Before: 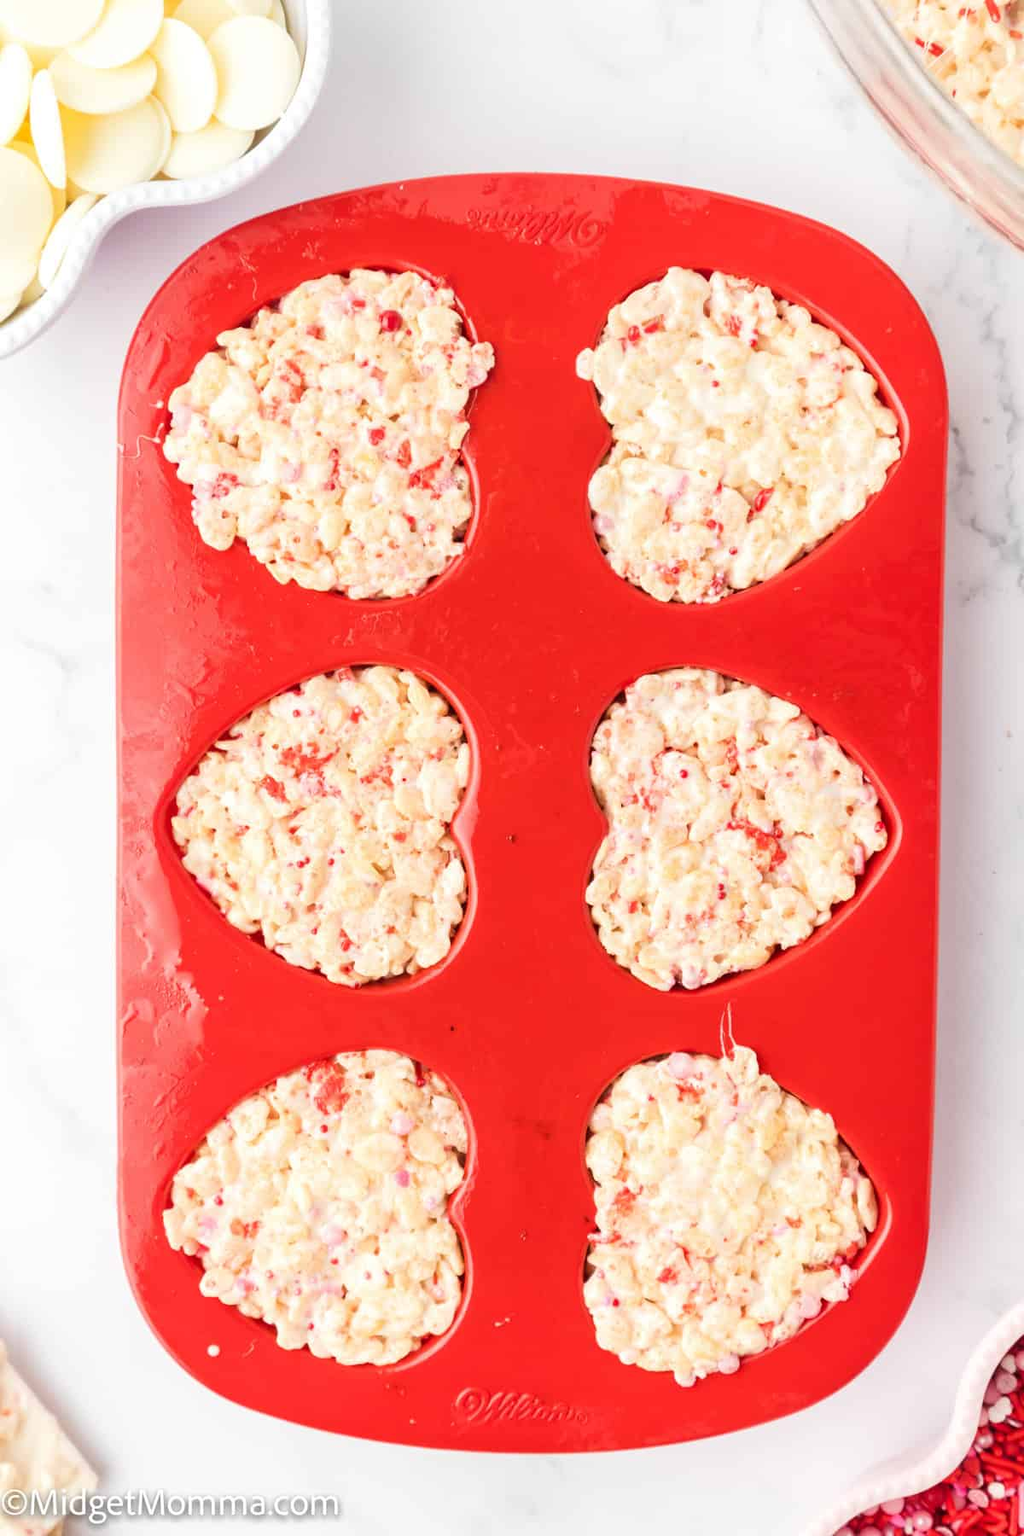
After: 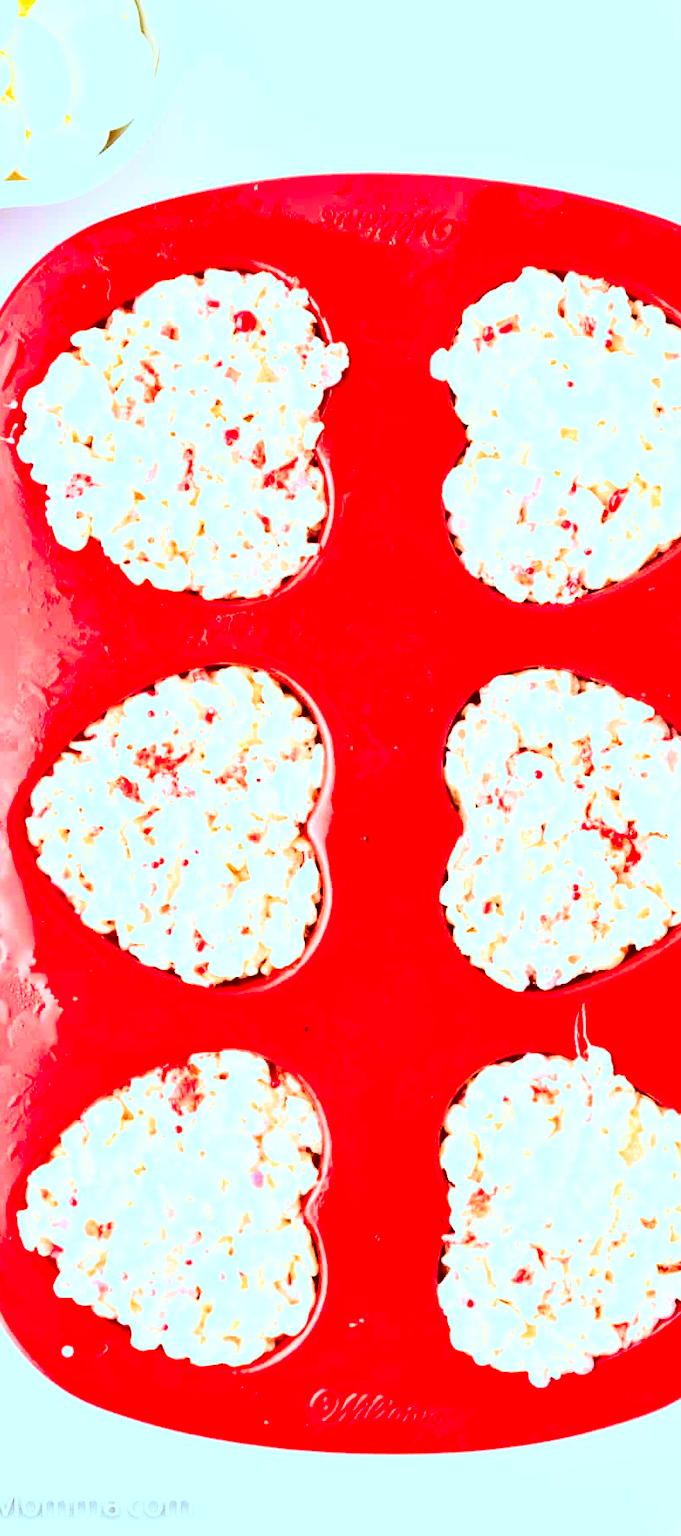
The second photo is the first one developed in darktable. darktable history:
crop and rotate: left 14.311%, right 19.188%
color correction: highlights a* -13.95, highlights b* -16.93, shadows a* 10.38, shadows b* 28.65
exposure: black level correction 0, exposure 0.499 EV, compensate highlight preservation false
tone equalizer: mask exposure compensation -0.512 EV
base curve: curves: ch0 [(0, 0) (0.028, 0.03) (0.121, 0.232) (0.46, 0.748) (0.859, 0.968) (1, 1)]
shadows and highlights: low approximation 0.01, soften with gaussian
